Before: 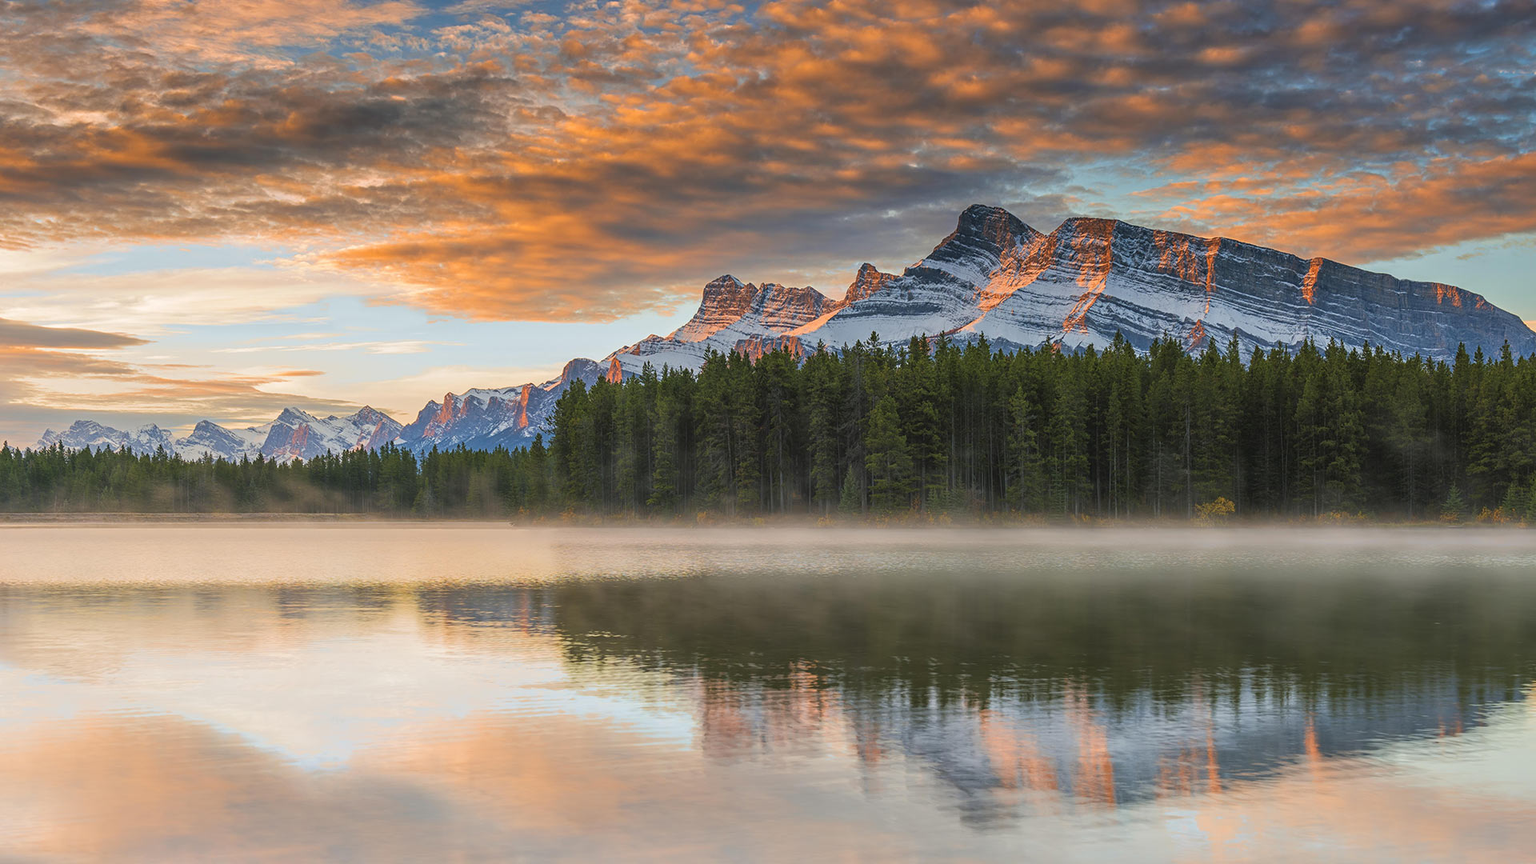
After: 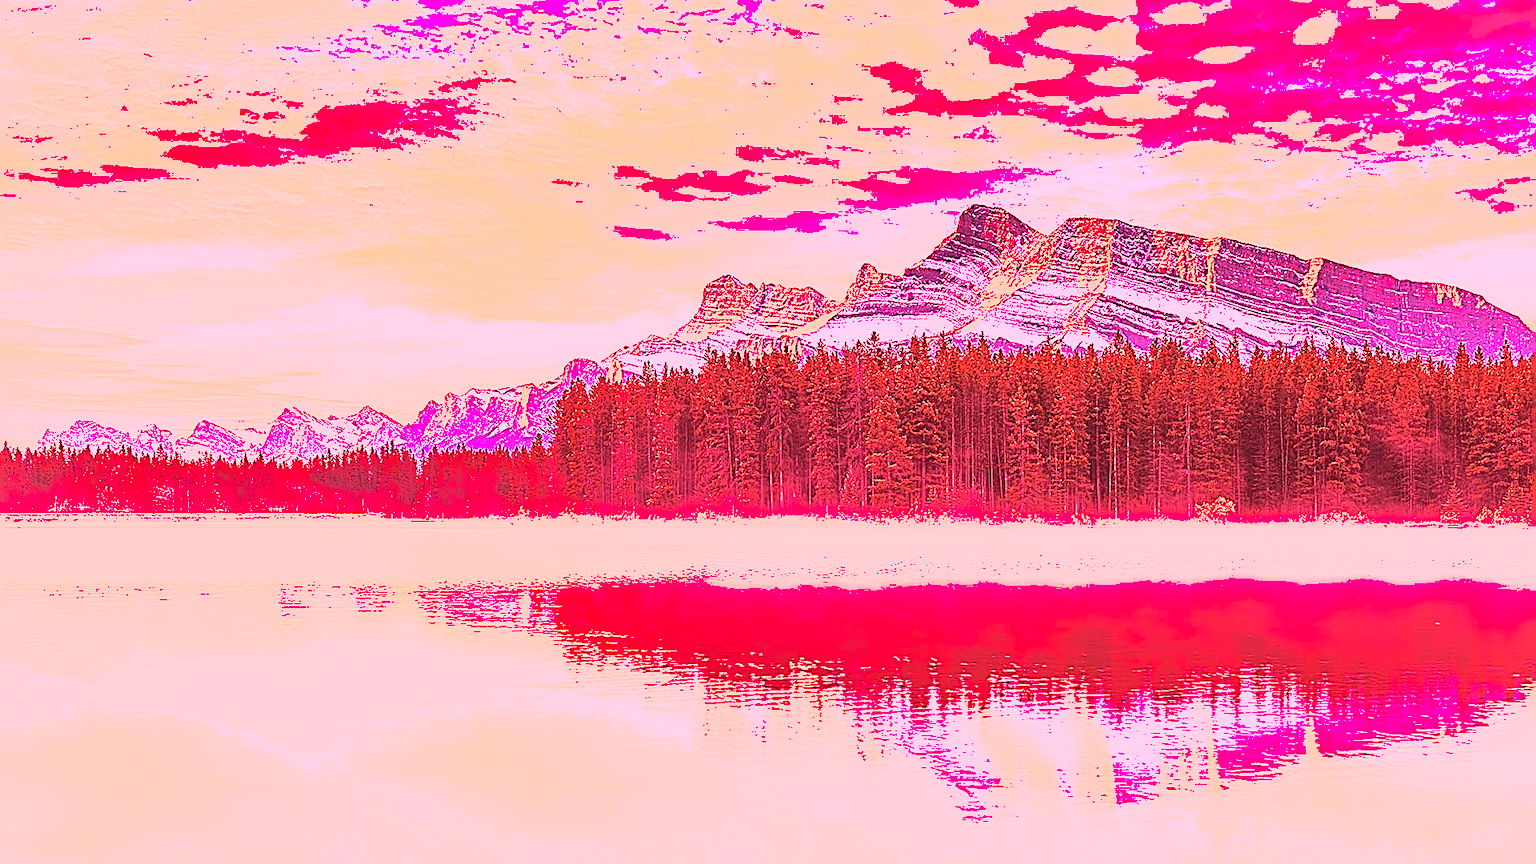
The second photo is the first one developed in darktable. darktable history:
sharpen: amount 1.861
shadows and highlights: on, module defaults
white balance: red 4.26, blue 1.802
